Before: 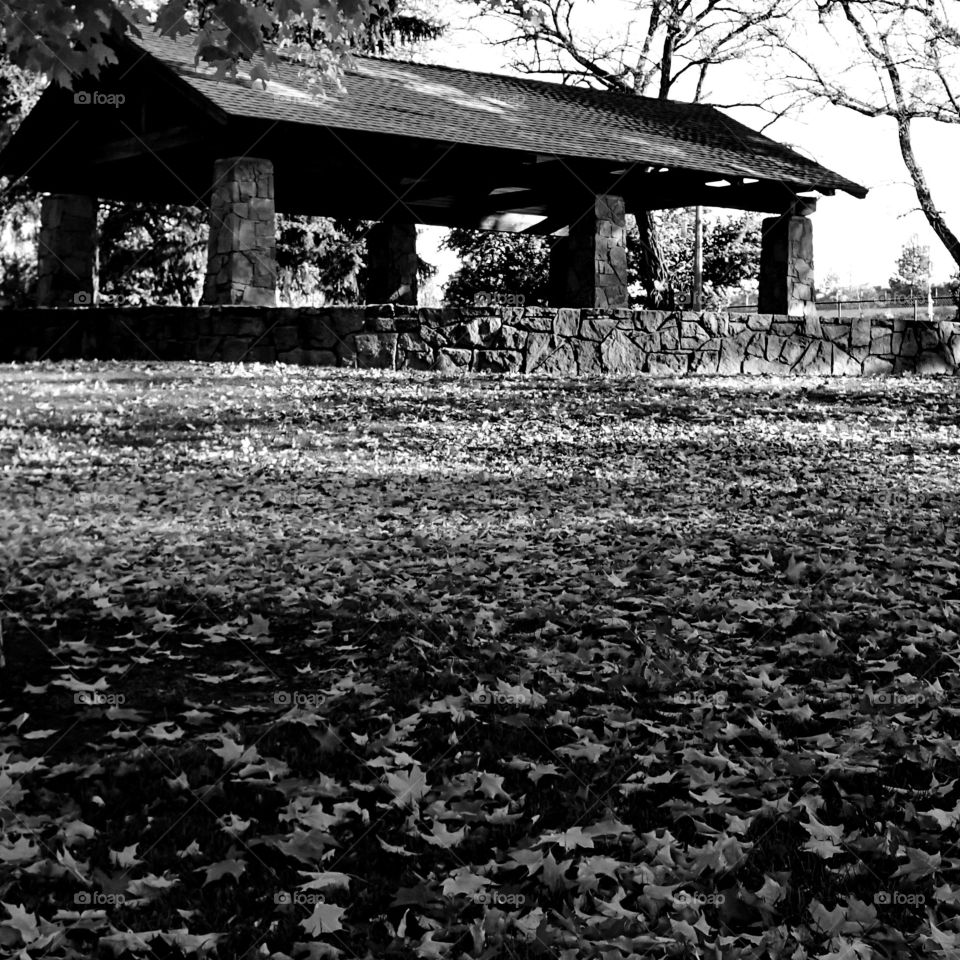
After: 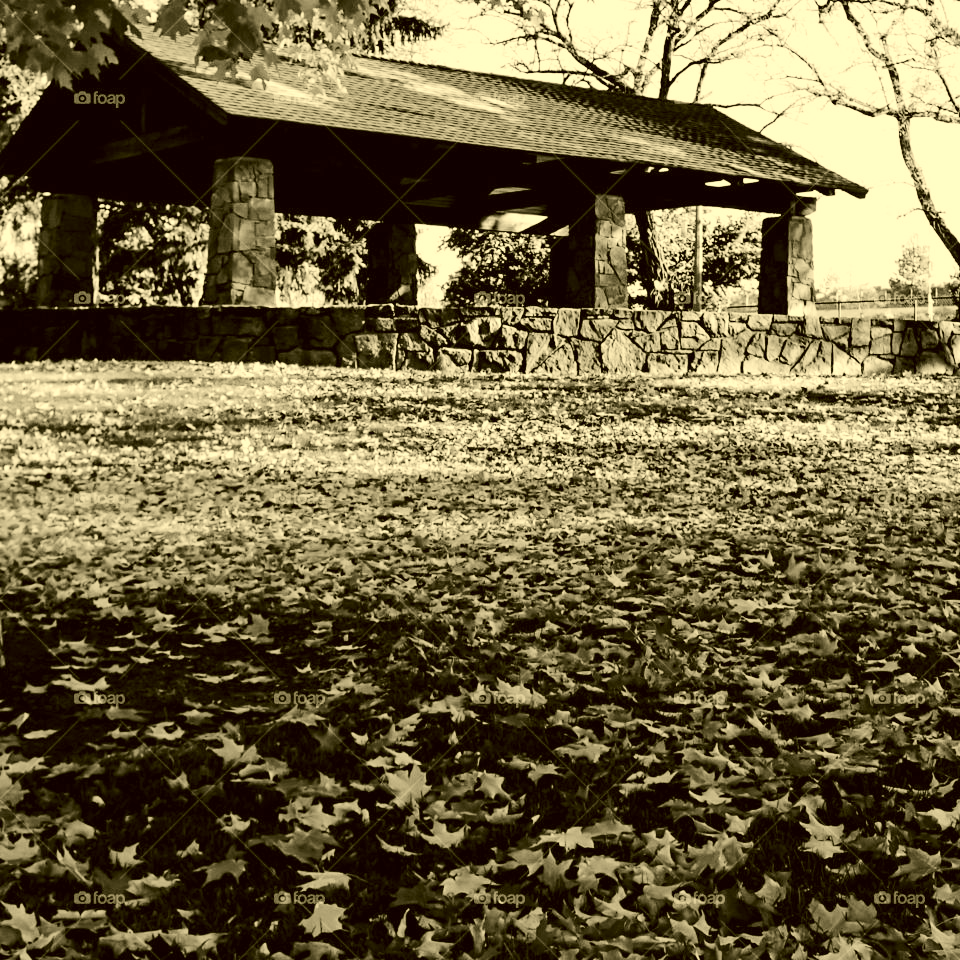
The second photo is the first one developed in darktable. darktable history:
tone curve: curves: ch0 [(0, 0) (0.003, 0.003) (0.011, 0.014) (0.025, 0.033) (0.044, 0.06) (0.069, 0.096) (0.1, 0.132) (0.136, 0.174) (0.177, 0.226) (0.224, 0.282) (0.277, 0.352) (0.335, 0.435) (0.399, 0.524) (0.468, 0.615) (0.543, 0.695) (0.623, 0.771) (0.709, 0.835) (0.801, 0.894) (0.898, 0.944) (1, 1)], preserve colors none
contrast brightness saturation: contrast 0.05, brightness 0.06, saturation 0.01
color correction: highlights a* 0.162, highlights b* 29.53, shadows a* -0.162, shadows b* 21.09
